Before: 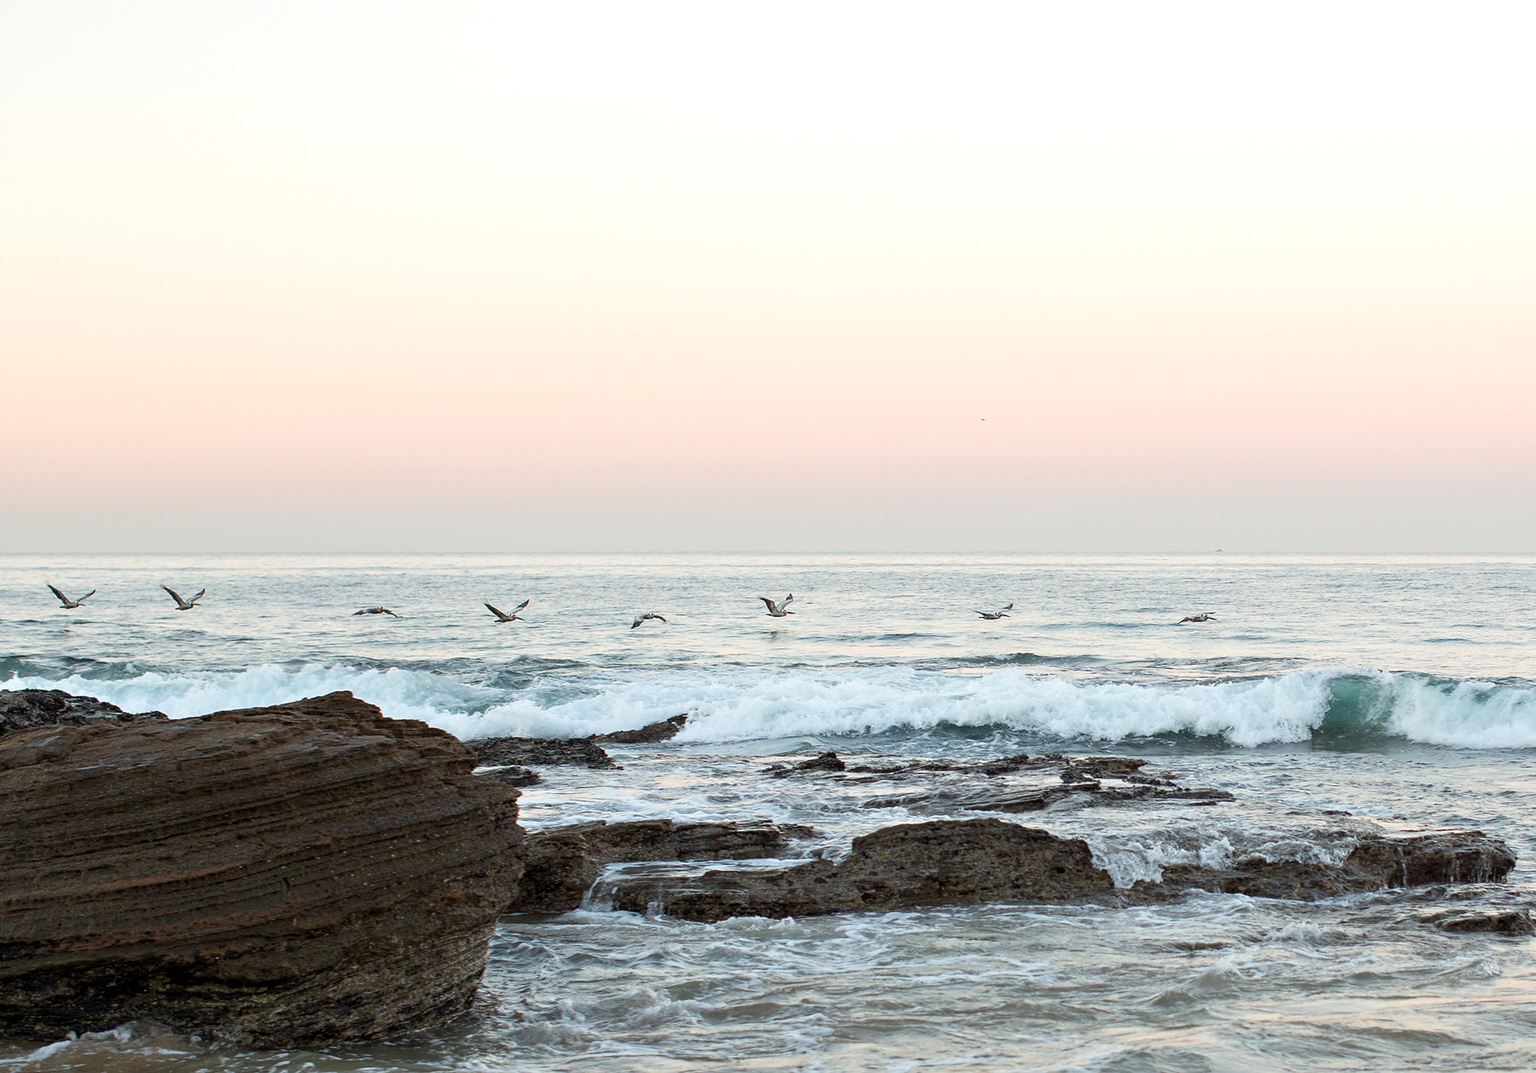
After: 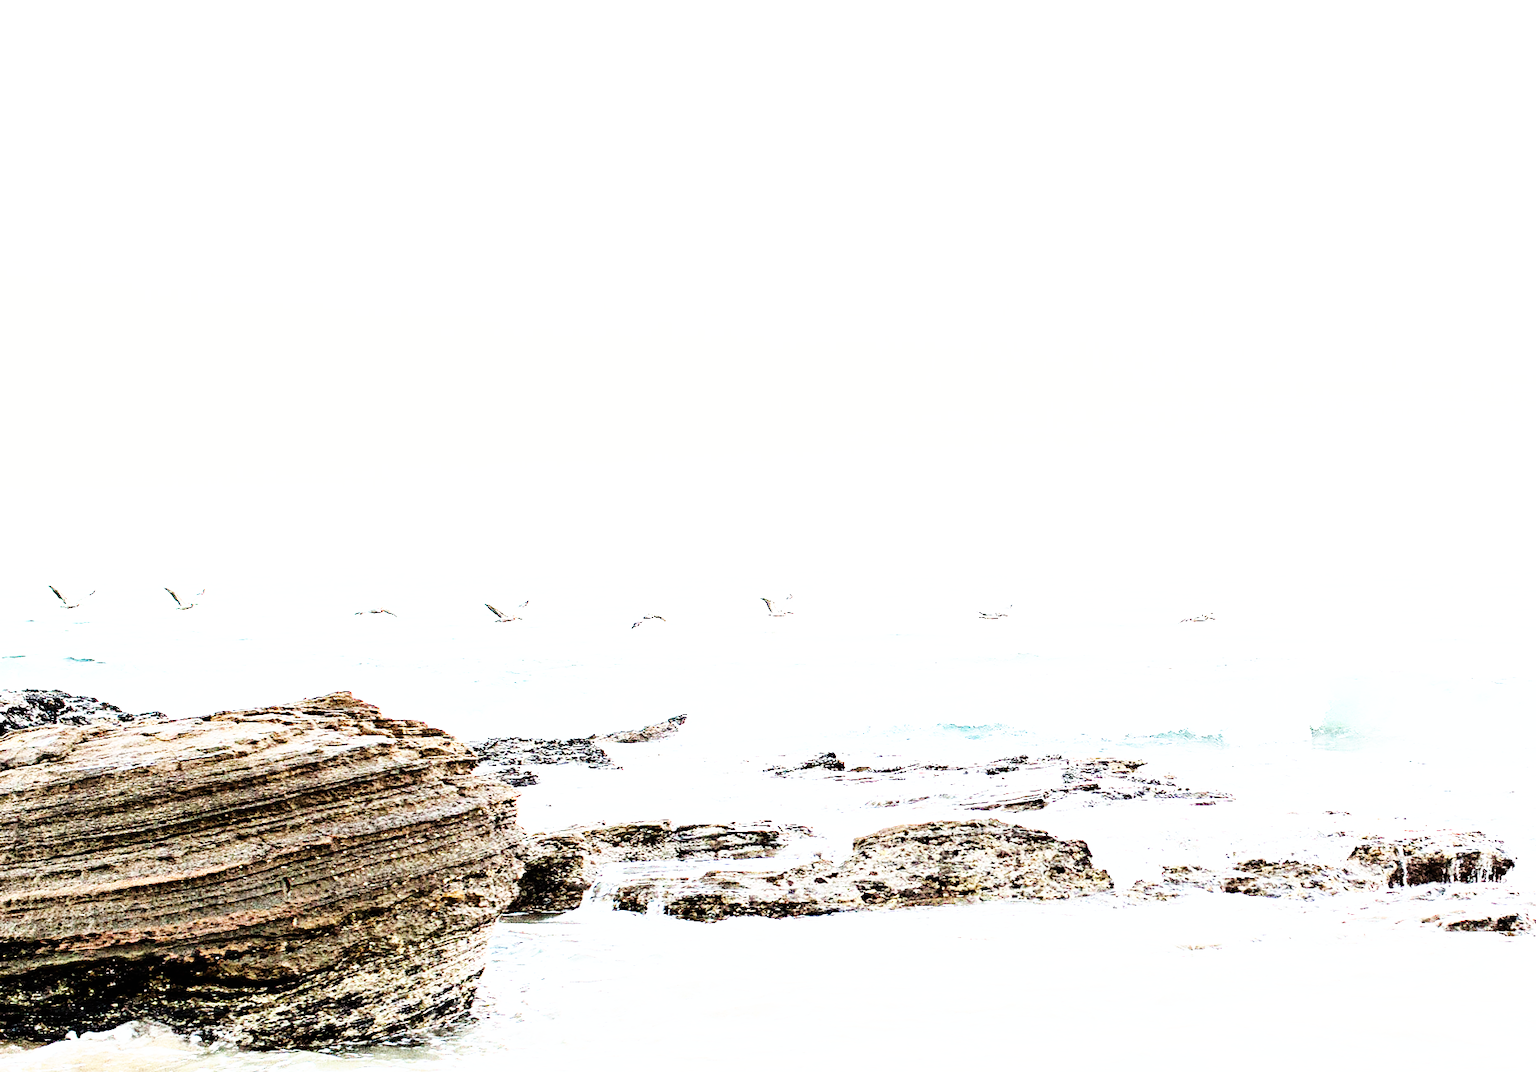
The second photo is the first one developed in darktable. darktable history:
base curve: curves: ch0 [(0, 0) (0.007, 0.004) (0.027, 0.03) (0.046, 0.07) (0.207, 0.54) (0.442, 0.872) (0.673, 0.972) (1, 1)], preserve colors none
rgb curve: curves: ch0 [(0, 0) (0.21, 0.15) (0.24, 0.21) (0.5, 0.75) (0.75, 0.96) (0.89, 0.99) (1, 1)]; ch1 [(0, 0.02) (0.21, 0.13) (0.25, 0.2) (0.5, 0.67) (0.75, 0.9) (0.89, 0.97) (1, 1)]; ch2 [(0, 0.02) (0.21, 0.13) (0.25, 0.2) (0.5, 0.67) (0.75, 0.9) (0.89, 0.97) (1, 1)], compensate middle gray true
exposure: black level correction 0.001, exposure 1.646 EV, compensate exposure bias true, compensate highlight preservation false
